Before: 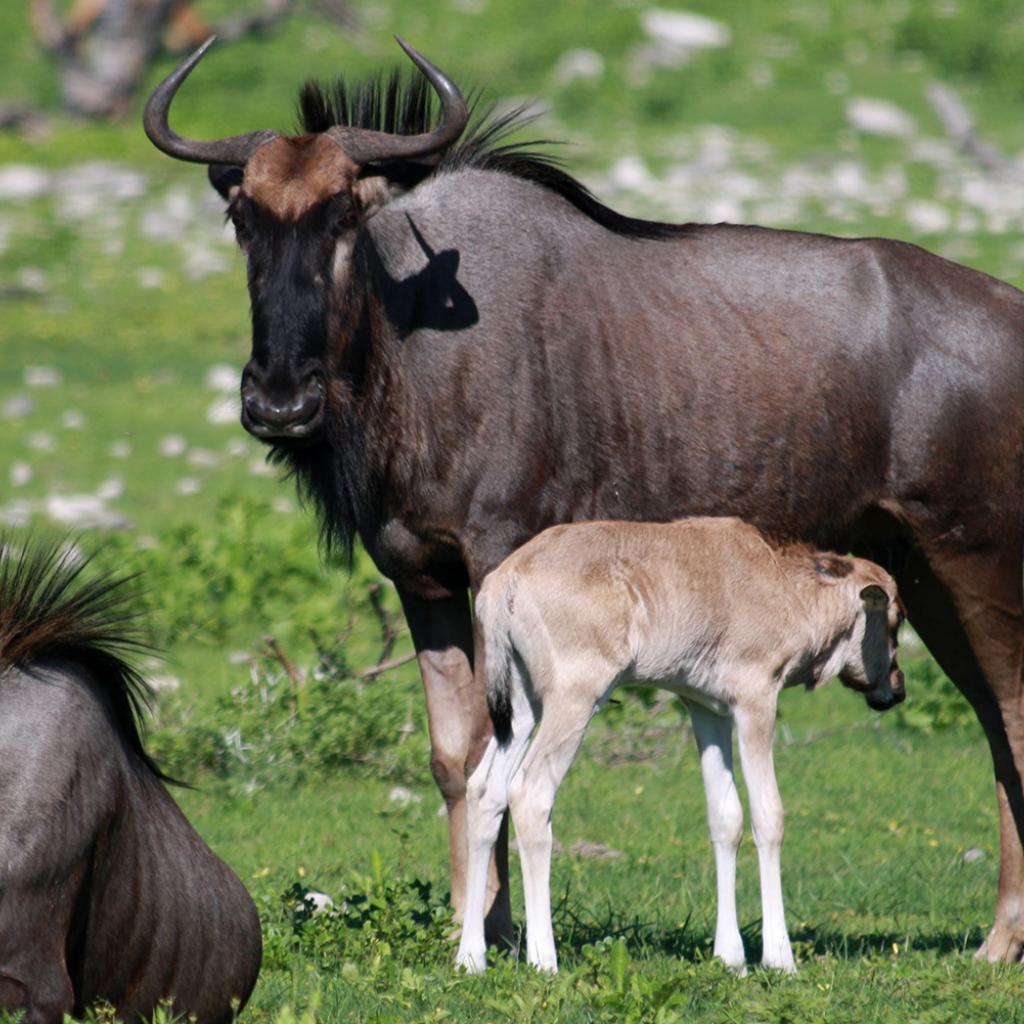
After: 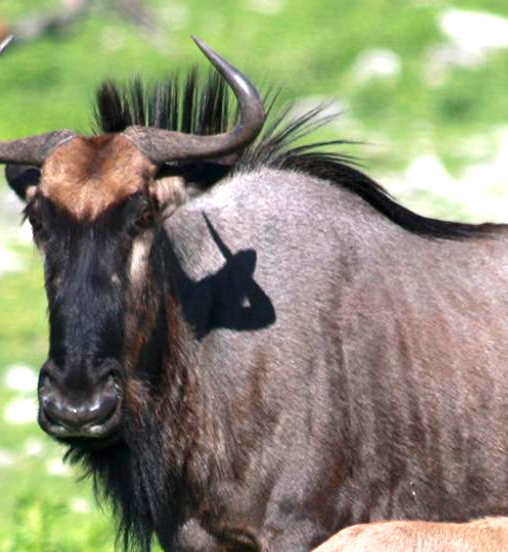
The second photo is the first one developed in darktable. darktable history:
exposure: black level correction 0, exposure 1.2 EV, compensate exposure bias true, compensate highlight preservation false
crop: left 19.833%, right 30.474%, bottom 46.06%
